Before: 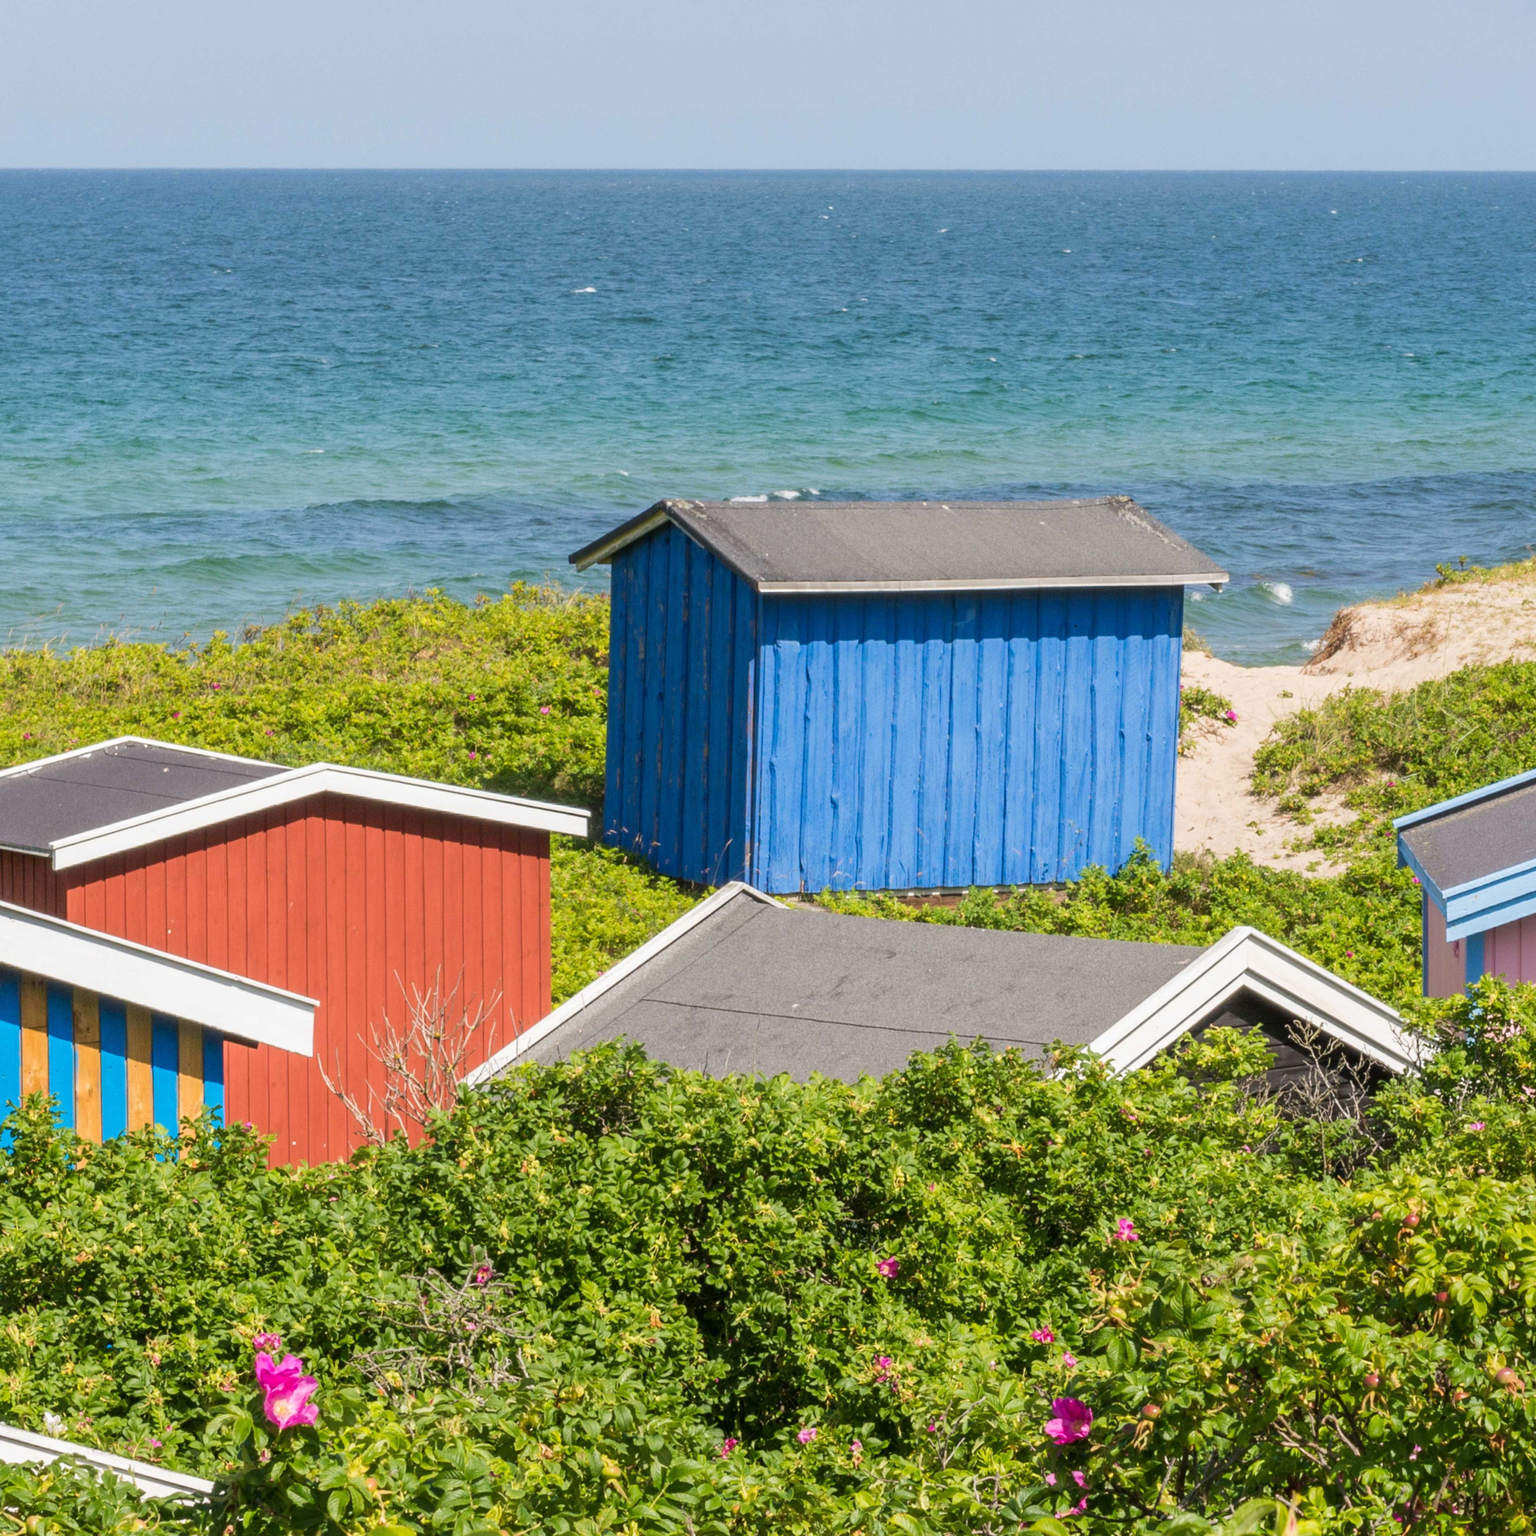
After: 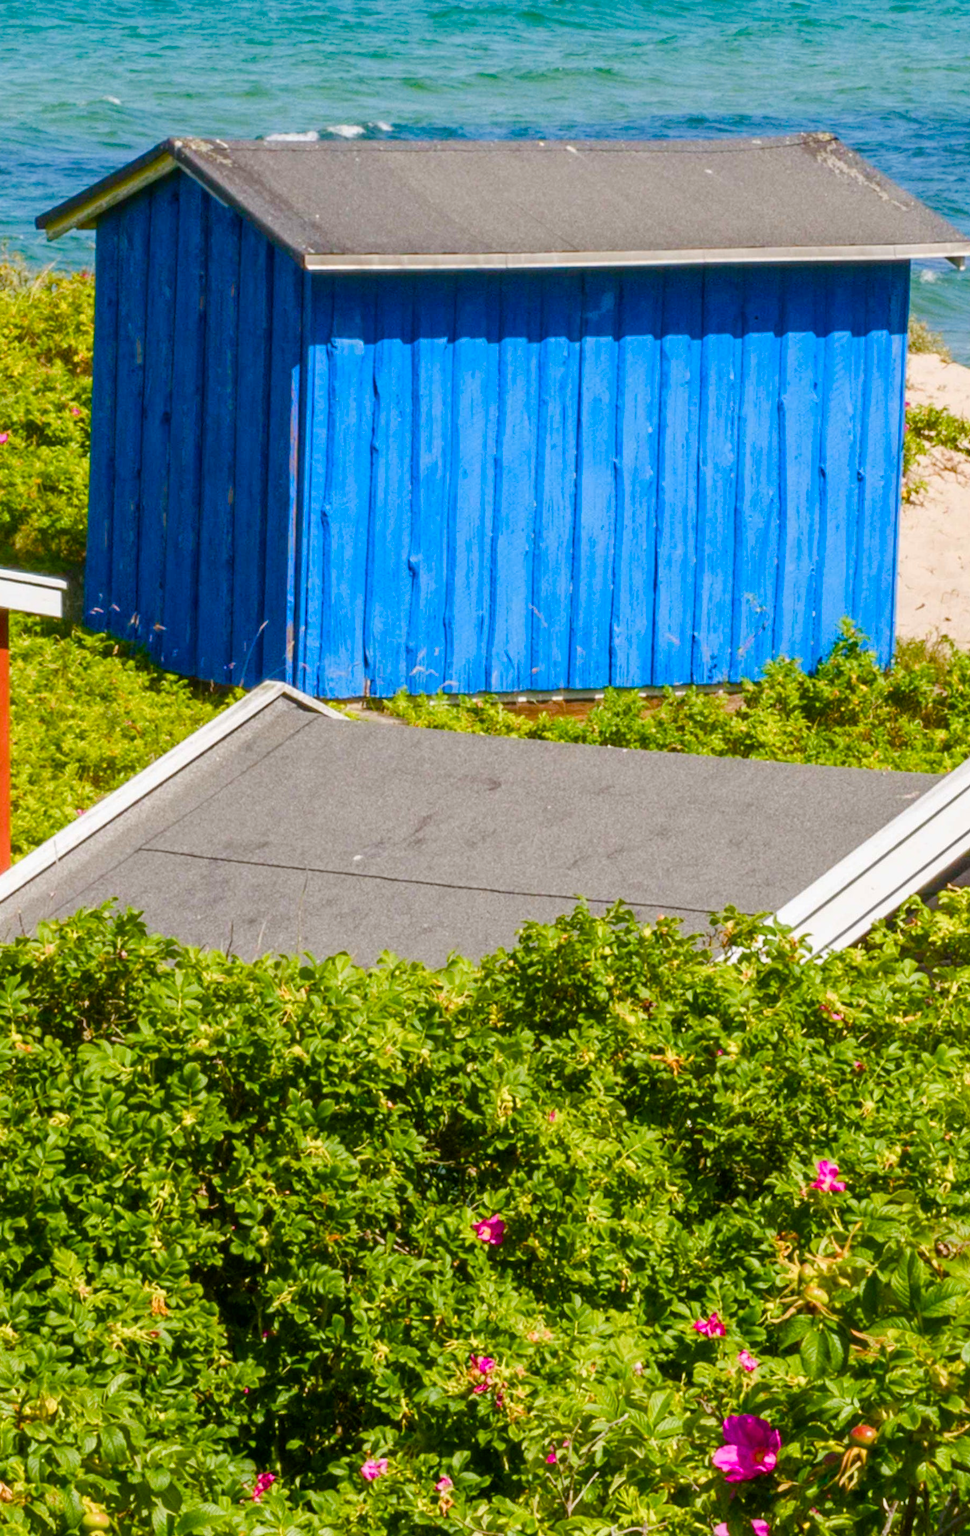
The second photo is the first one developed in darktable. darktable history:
color balance rgb: perceptual saturation grading › global saturation 24.74%, perceptual saturation grading › highlights -51.22%, perceptual saturation grading › mid-tones 19.16%, perceptual saturation grading › shadows 60.98%, global vibrance 50%
crop: left 35.432%, top 26.233%, right 20.145%, bottom 3.432%
